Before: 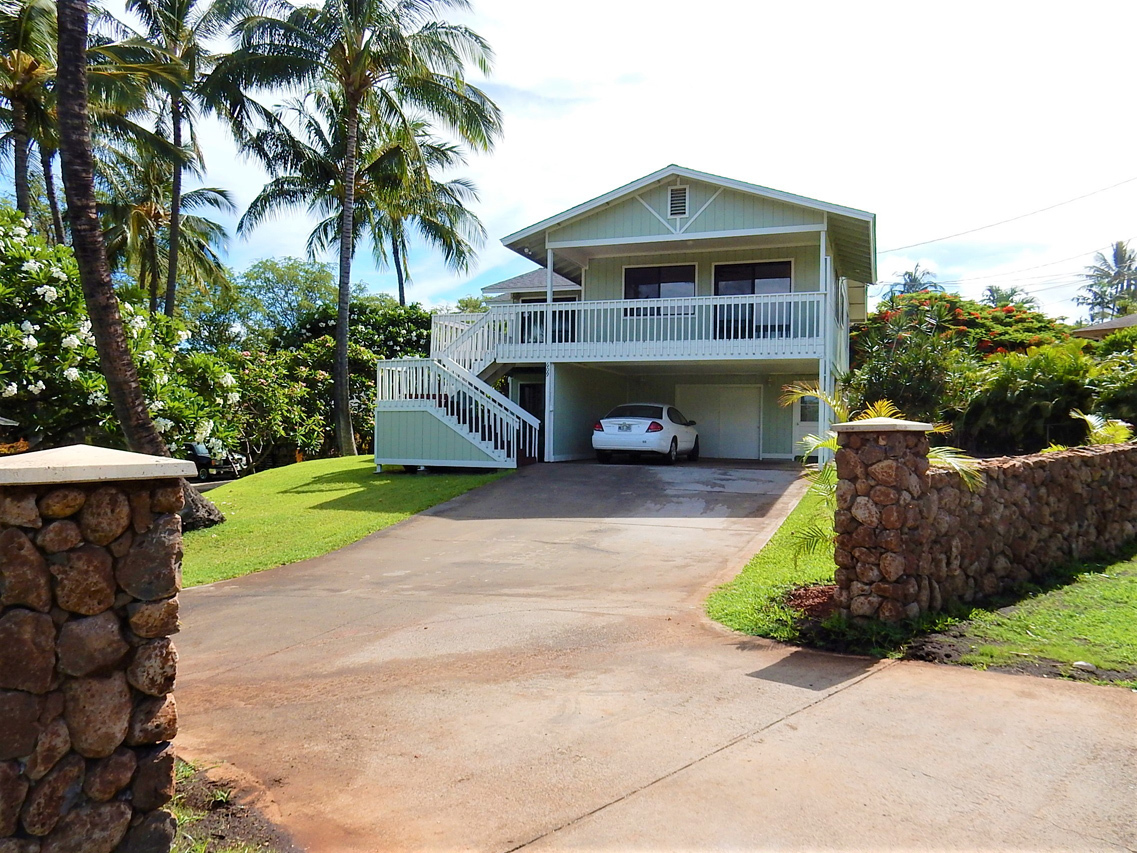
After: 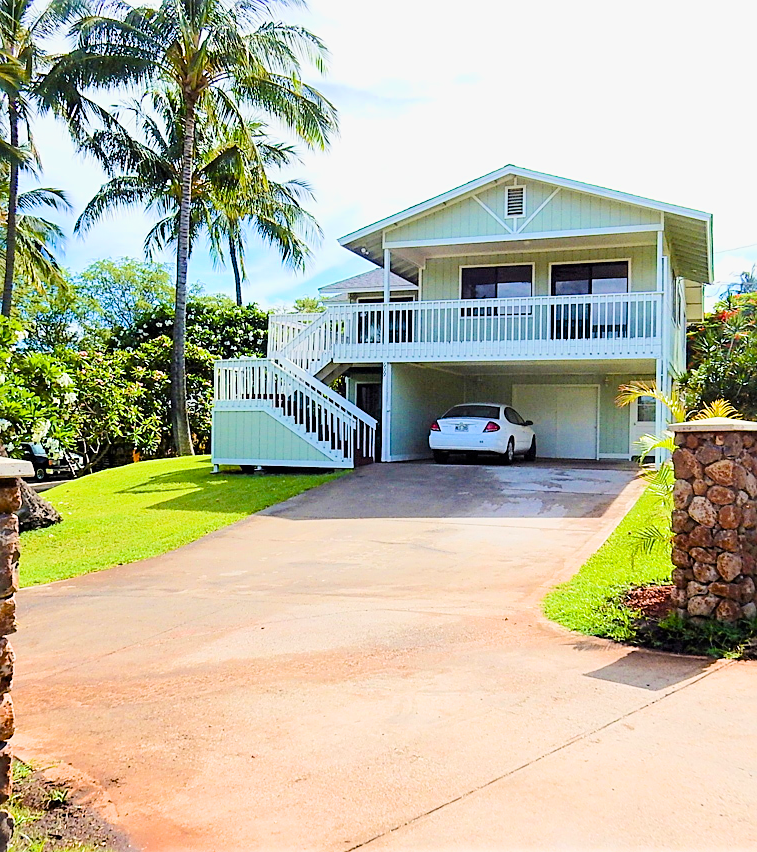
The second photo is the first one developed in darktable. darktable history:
crop and rotate: left 14.385%, right 18.948%
sharpen: on, module defaults
filmic rgb: black relative exposure -8.42 EV, white relative exposure 4.68 EV, hardness 3.82, color science v6 (2022)
color balance rgb: linear chroma grading › shadows -8%, linear chroma grading › global chroma 10%, perceptual saturation grading › global saturation 2%, perceptual saturation grading › highlights -2%, perceptual saturation grading › mid-tones 4%, perceptual saturation grading › shadows 8%, perceptual brilliance grading › global brilliance 2%, perceptual brilliance grading › highlights -4%, global vibrance 16%, saturation formula JzAzBz (2021)
exposure: black level correction 0.001, exposure 1.398 EV, compensate exposure bias true, compensate highlight preservation false
